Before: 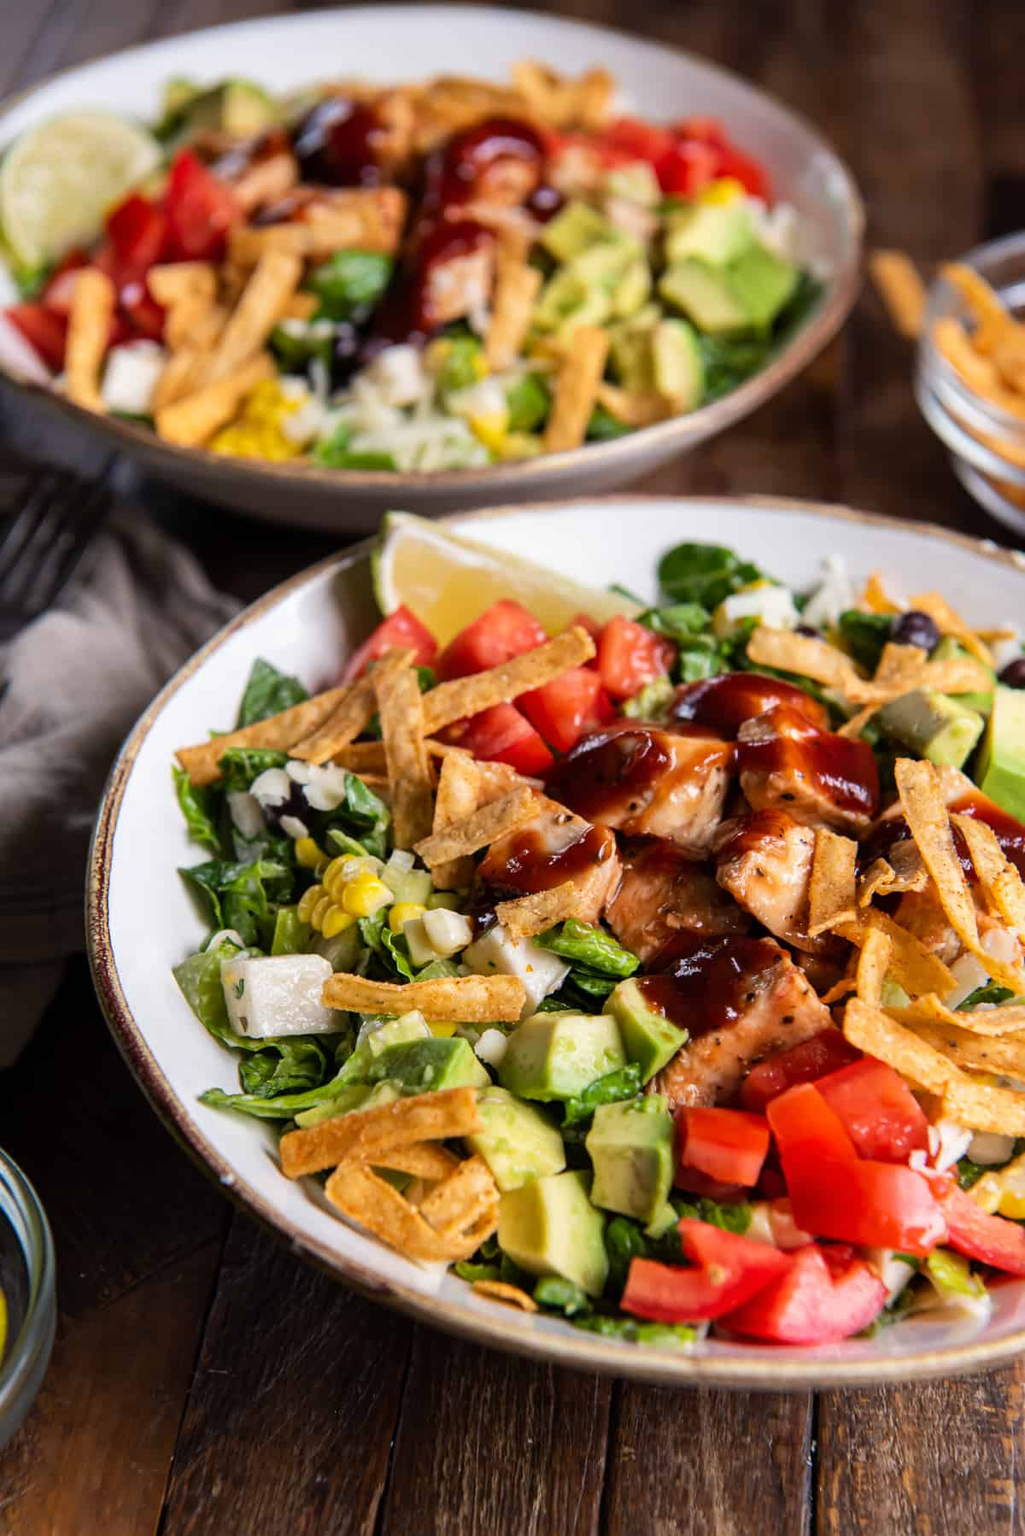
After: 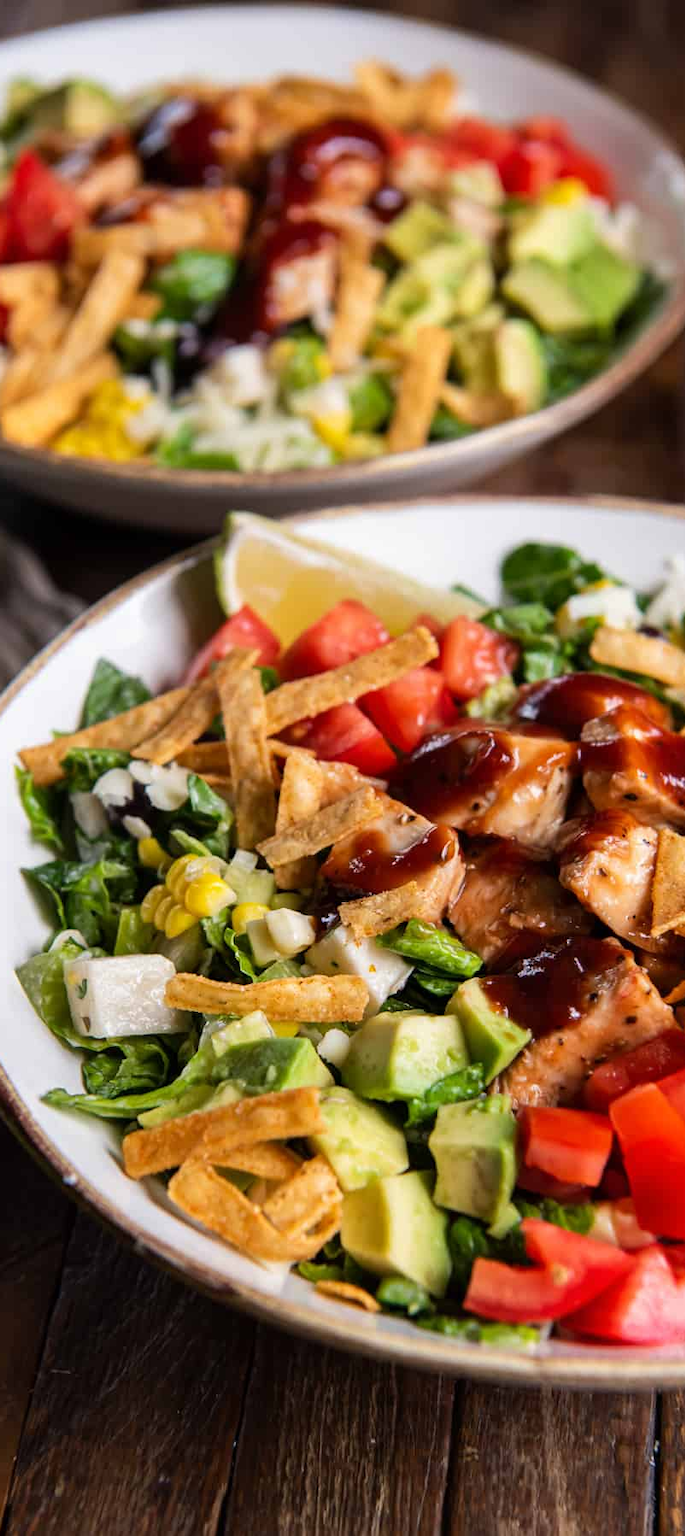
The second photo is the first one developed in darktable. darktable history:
crop: left 15.39%, right 17.762%
color zones: curves: ch0 [(0, 0.5) (0.143, 0.5) (0.286, 0.5) (0.429, 0.5) (0.571, 0.5) (0.714, 0.476) (0.857, 0.5) (1, 0.5)]; ch2 [(0, 0.5) (0.143, 0.5) (0.286, 0.5) (0.429, 0.5) (0.571, 0.5) (0.714, 0.487) (0.857, 0.5) (1, 0.5)]
